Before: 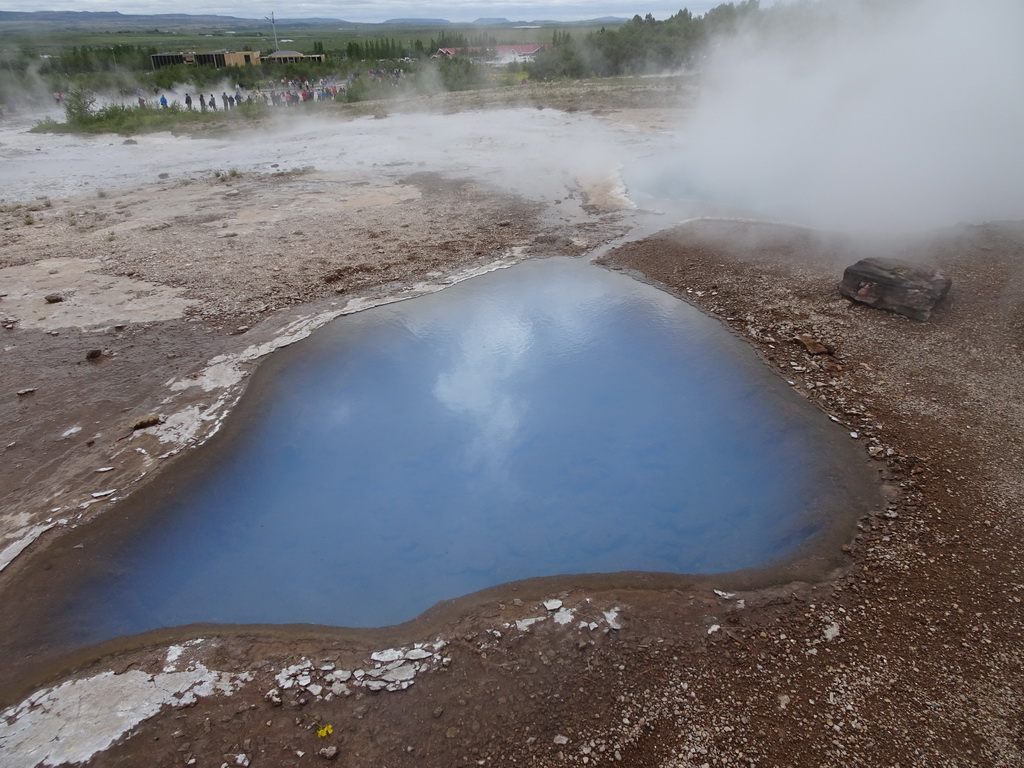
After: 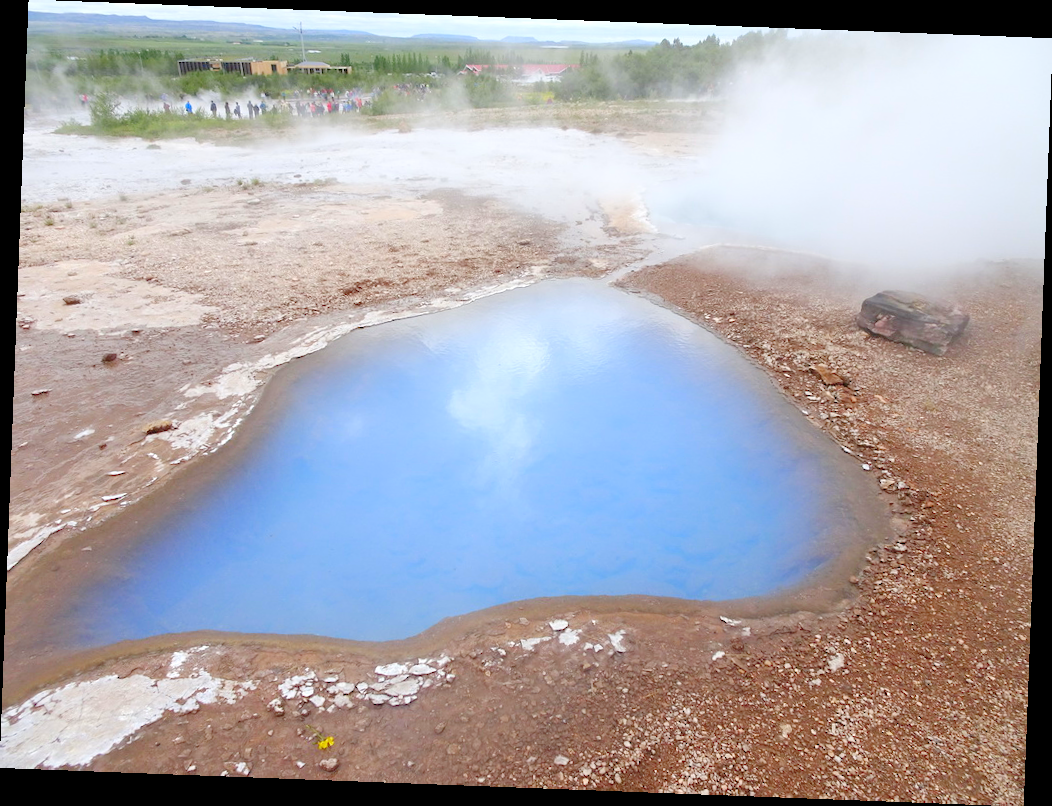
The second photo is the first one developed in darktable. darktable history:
levels: levels [0.008, 0.318, 0.836]
rotate and perspective: rotation 2.17°, automatic cropping off
